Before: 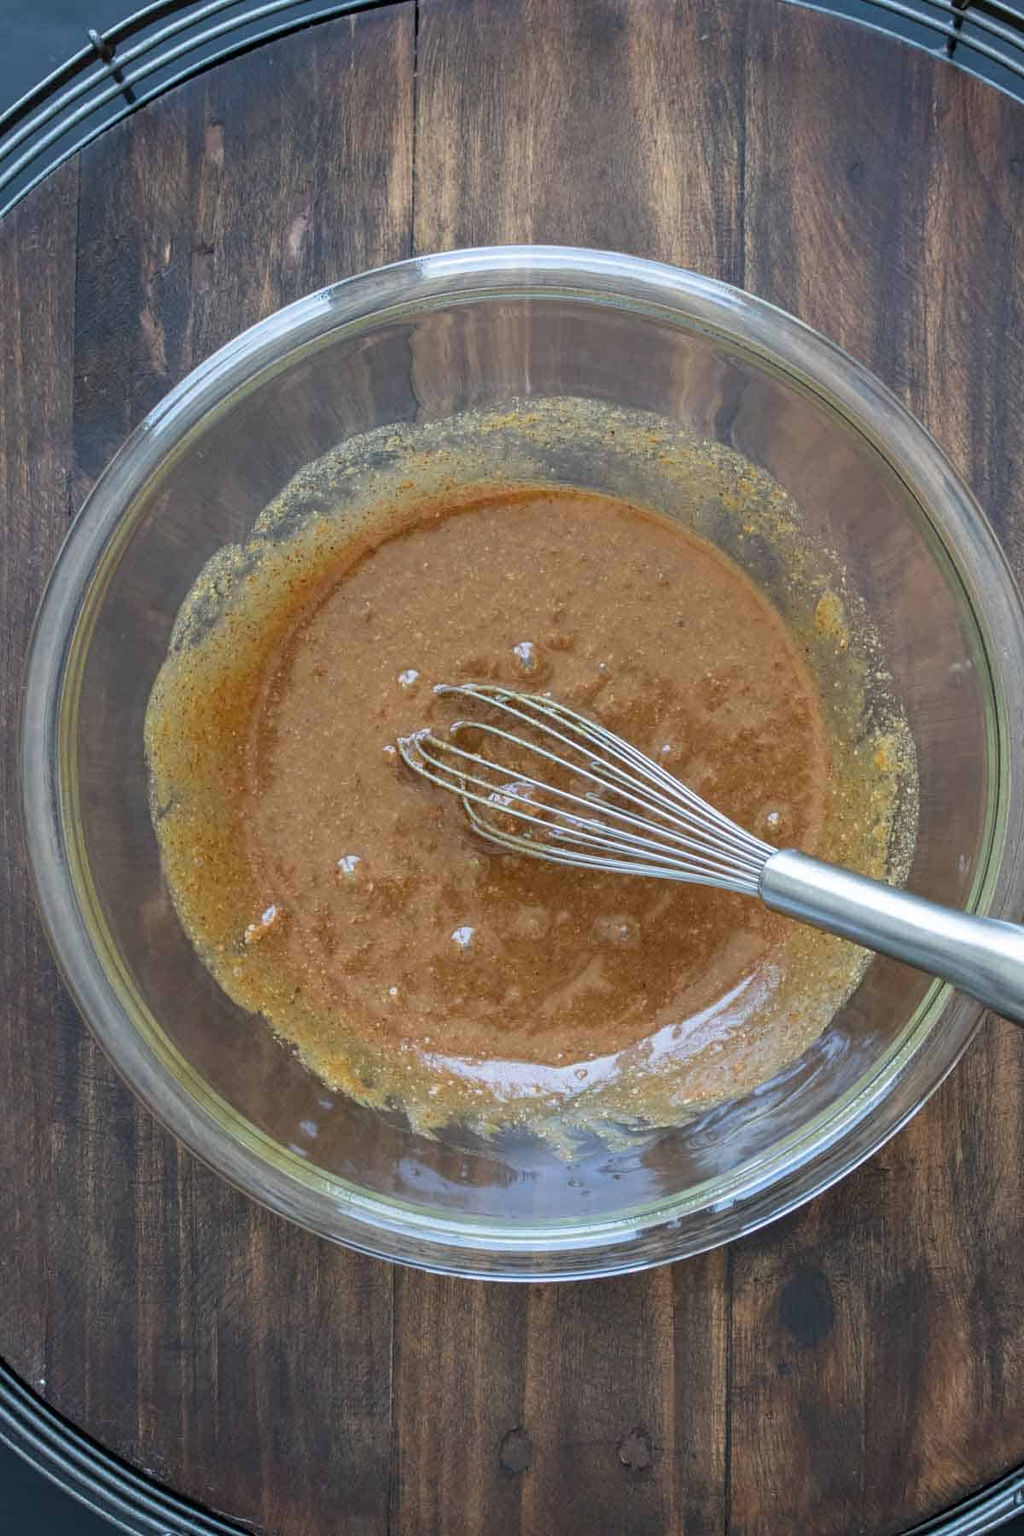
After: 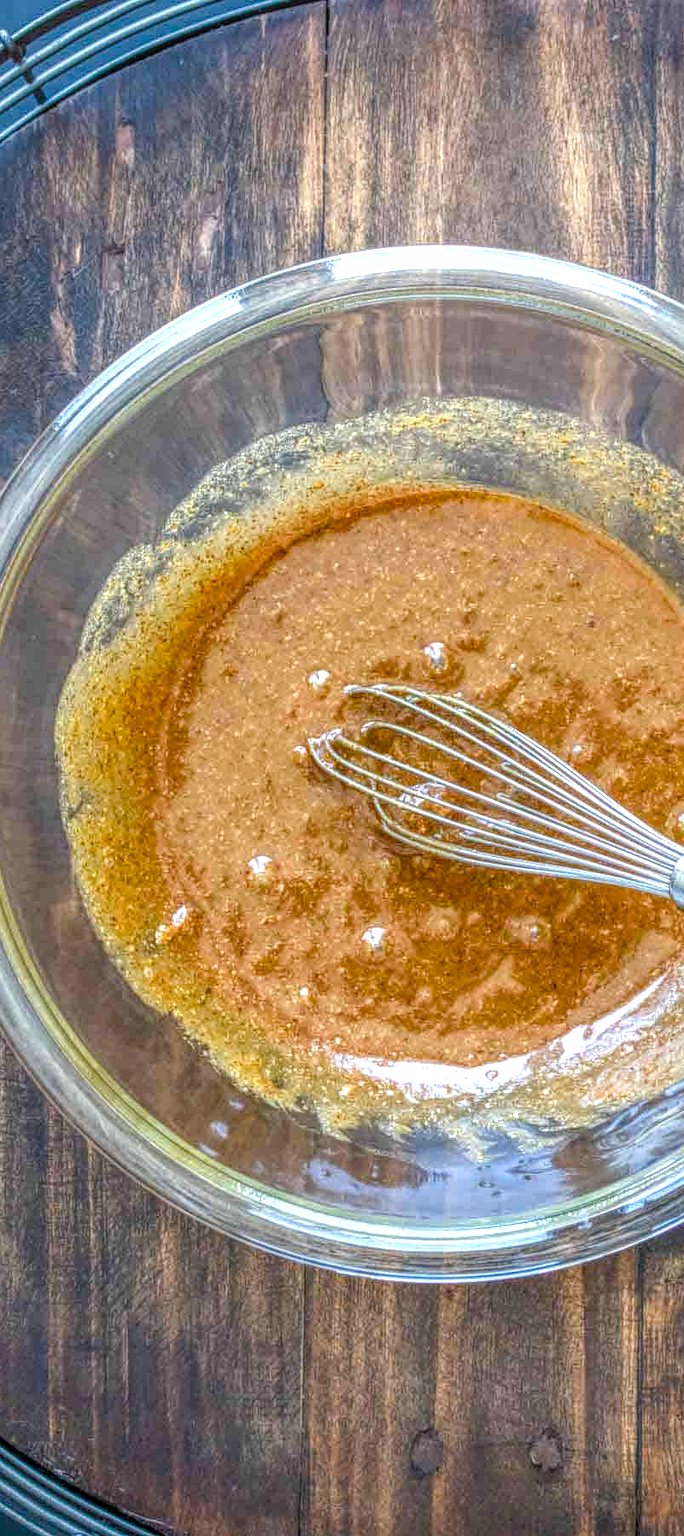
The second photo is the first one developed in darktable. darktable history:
local contrast: highlights 2%, shadows 4%, detail 199%, midtone range 0.246
crop and rotate: left 8.783%, right 24.335%
exposure: exposure 0.609 EV, compensate exposure bias true, compensate highlight preservation false
color balance rgb: highlights gain › luminance 14.977%, perceptual saturation grading › global saturation 23.917%, perceptual saturation grading › highlights -23.871%, perceptual saturation grading › mid-tones 24.337%, perceptual saturation grading › shadows 40.541%, global vibrance 20%
